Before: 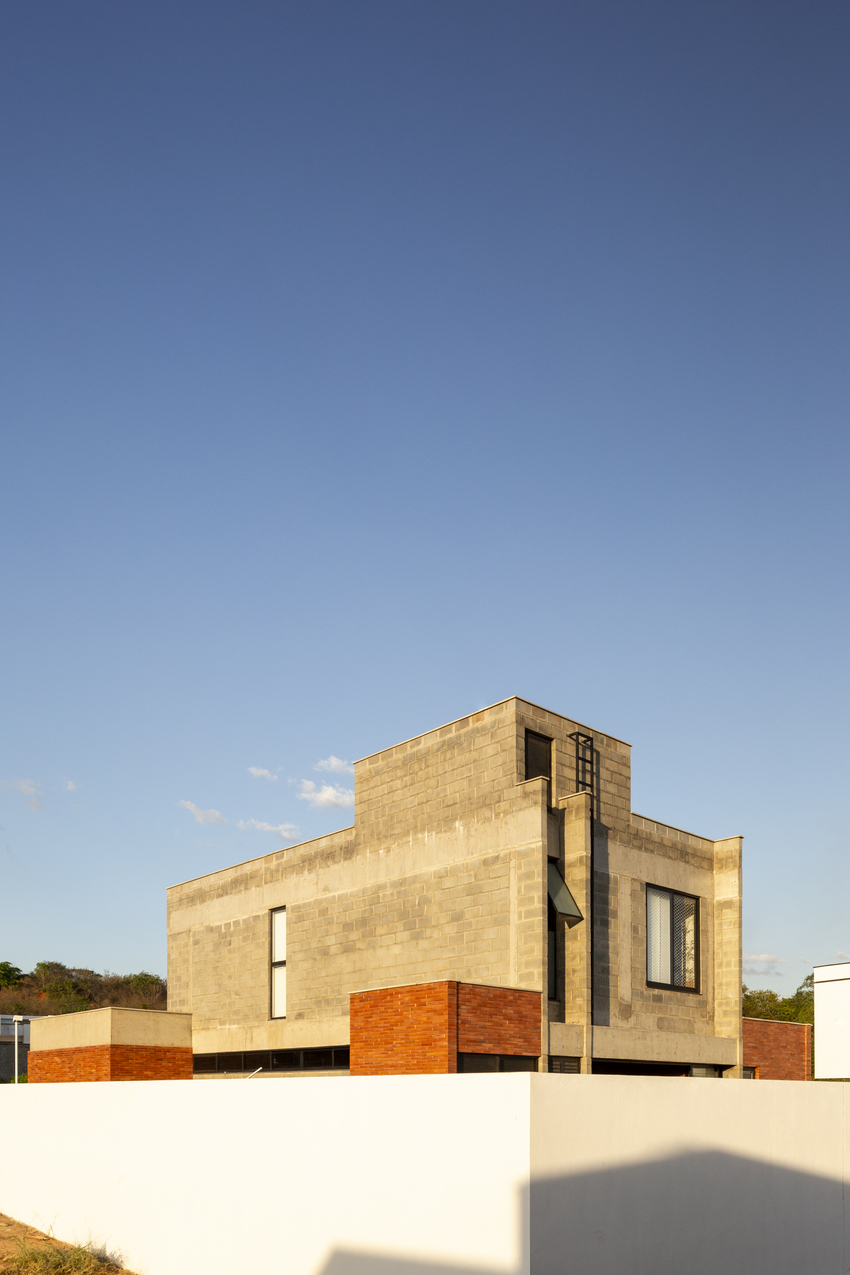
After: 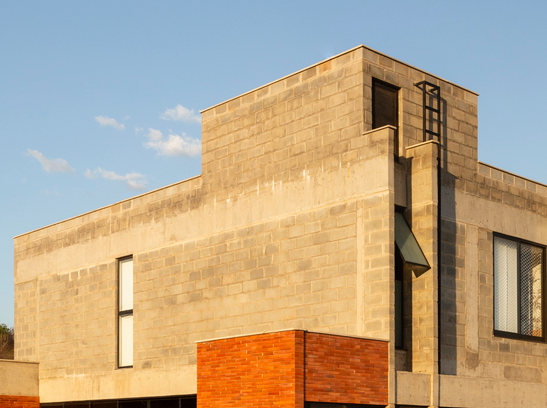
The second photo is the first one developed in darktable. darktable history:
contrast equalizer: octaves 7, y [[0.6 ×6], [0.55 ×6], [0 ×6], [0 ×6], [0 ×6]], mix -0.2
crop: left 18.091%, top 51.13%, right 17.525%, bottom 16.85%
